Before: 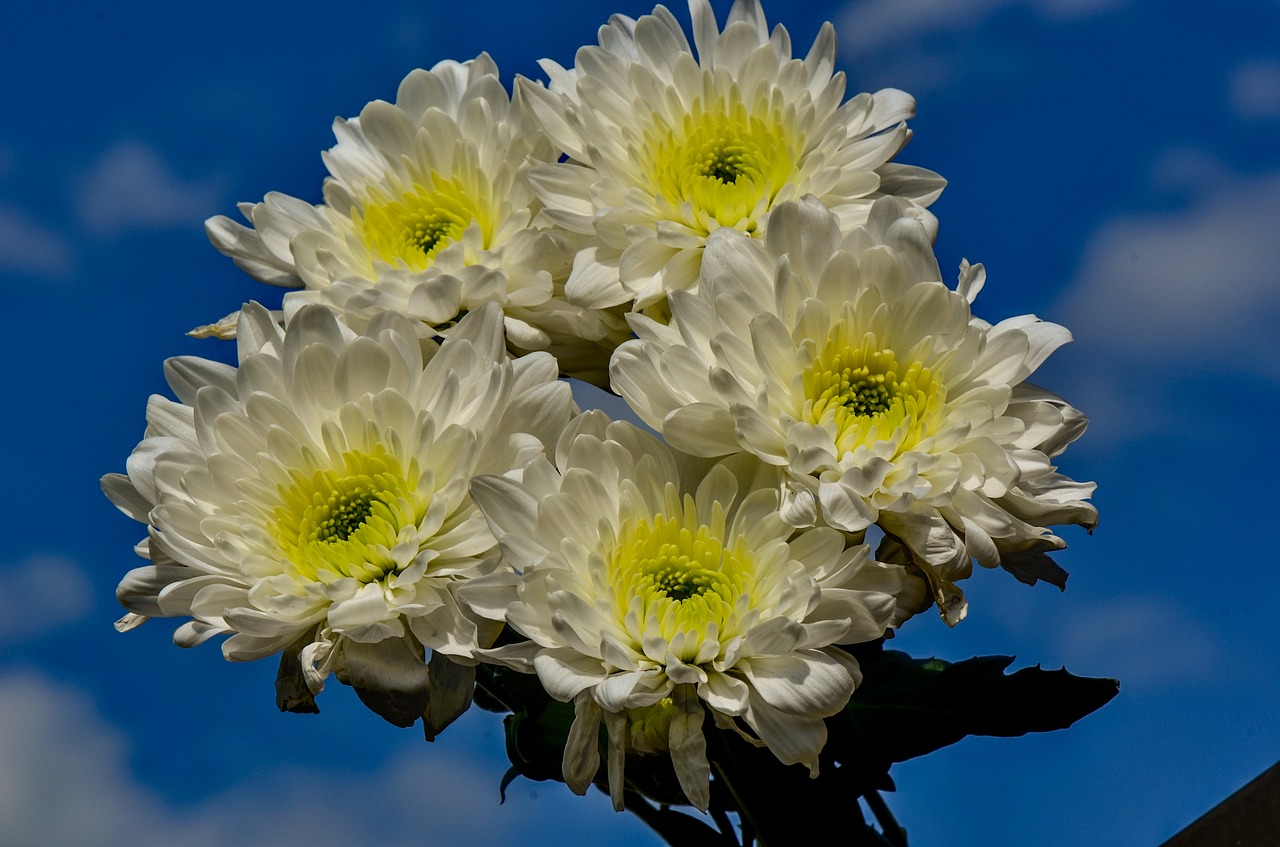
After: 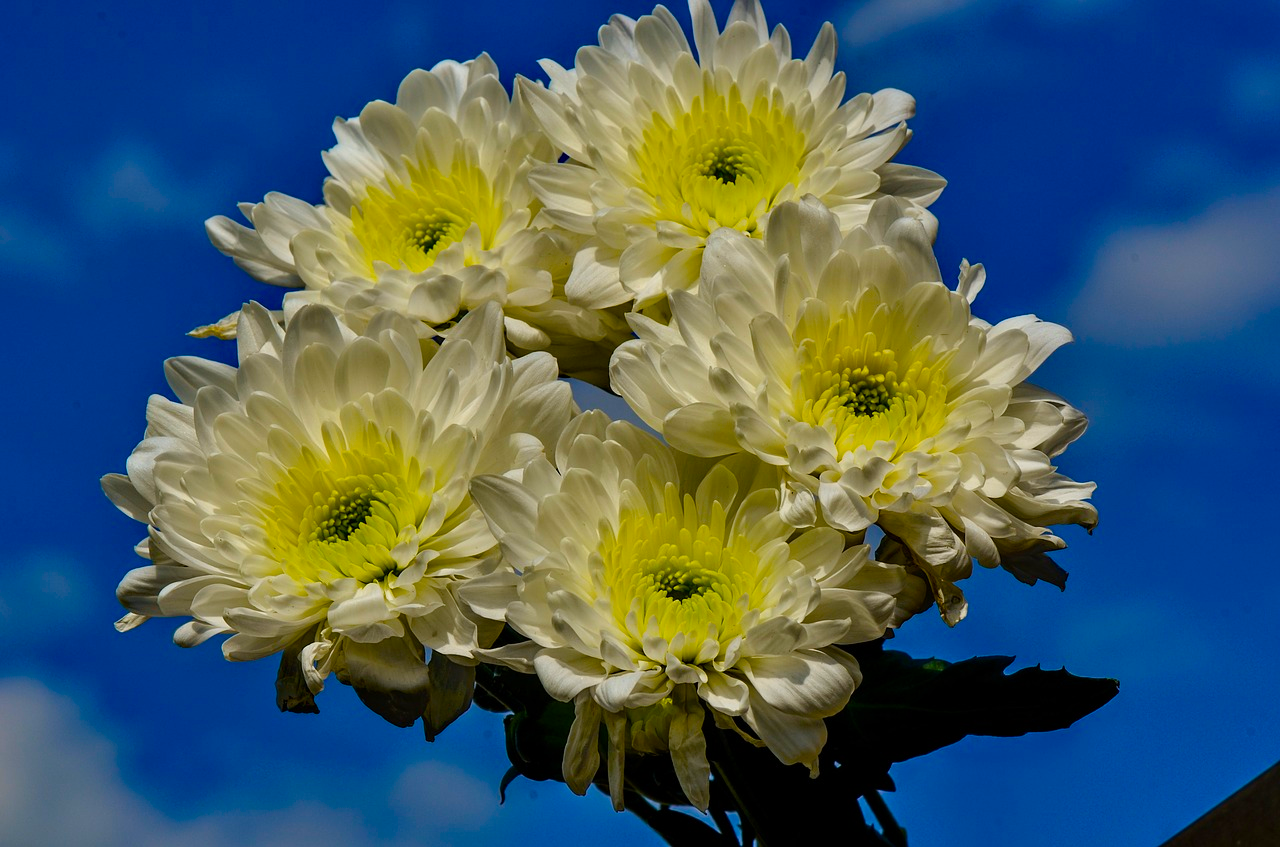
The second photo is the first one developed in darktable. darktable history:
color balance rgb: linear chroma grading › shadows 18.866%, linear chroma grading › highlights 2.473%, linear chroma grading › mid-tones 9.929%, perceptual saturation grading › global saturation 25.758%, global vibrance 20%
